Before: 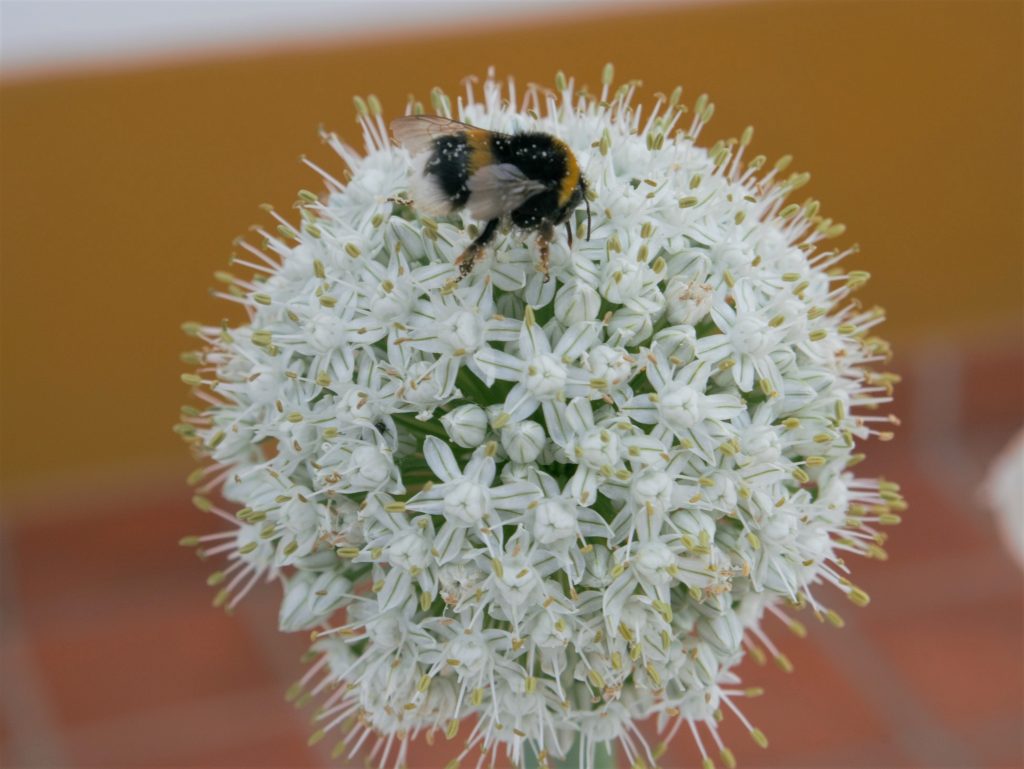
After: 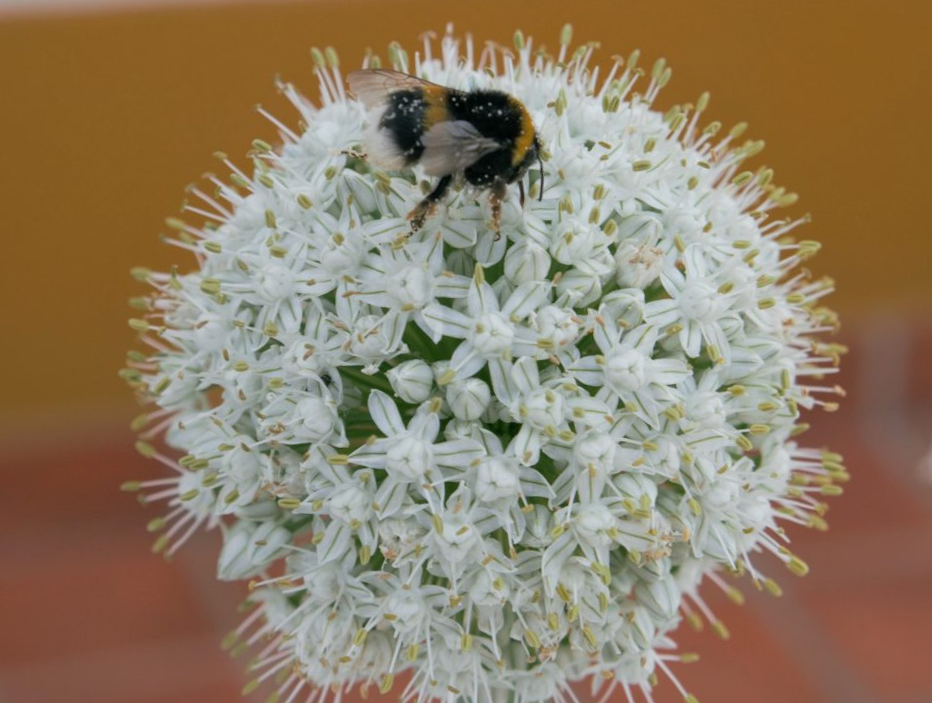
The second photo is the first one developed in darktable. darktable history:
crop and rotate: angle -2.1°, left 3.074%, top 3.581%, right 1.488%, bottom 0.504%
